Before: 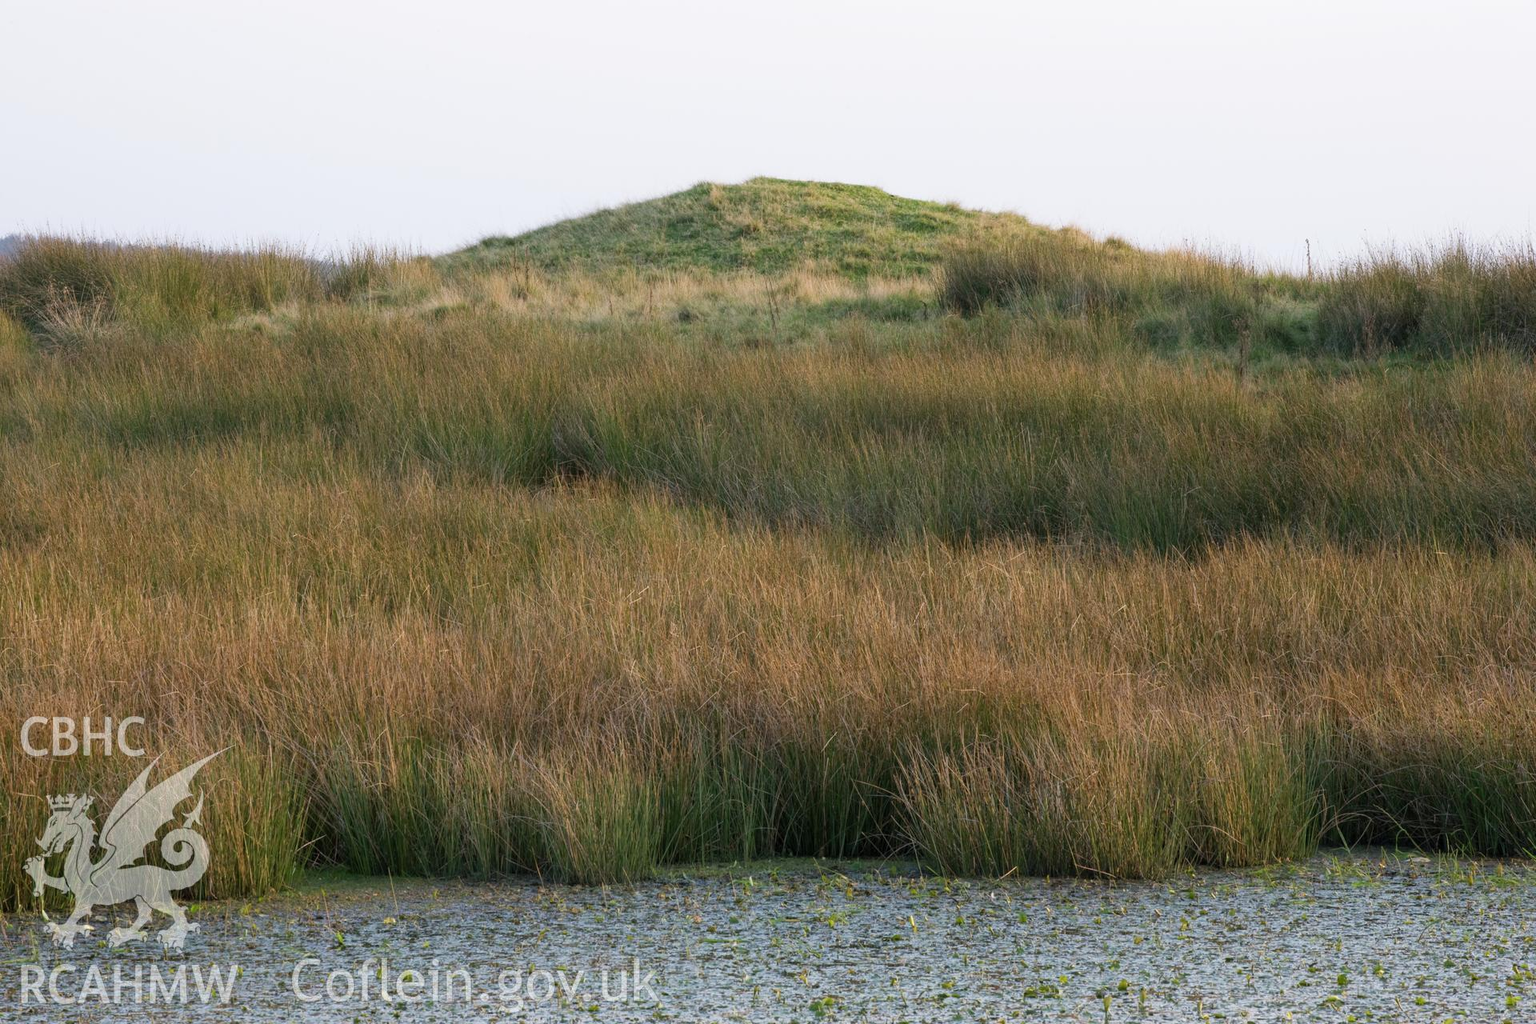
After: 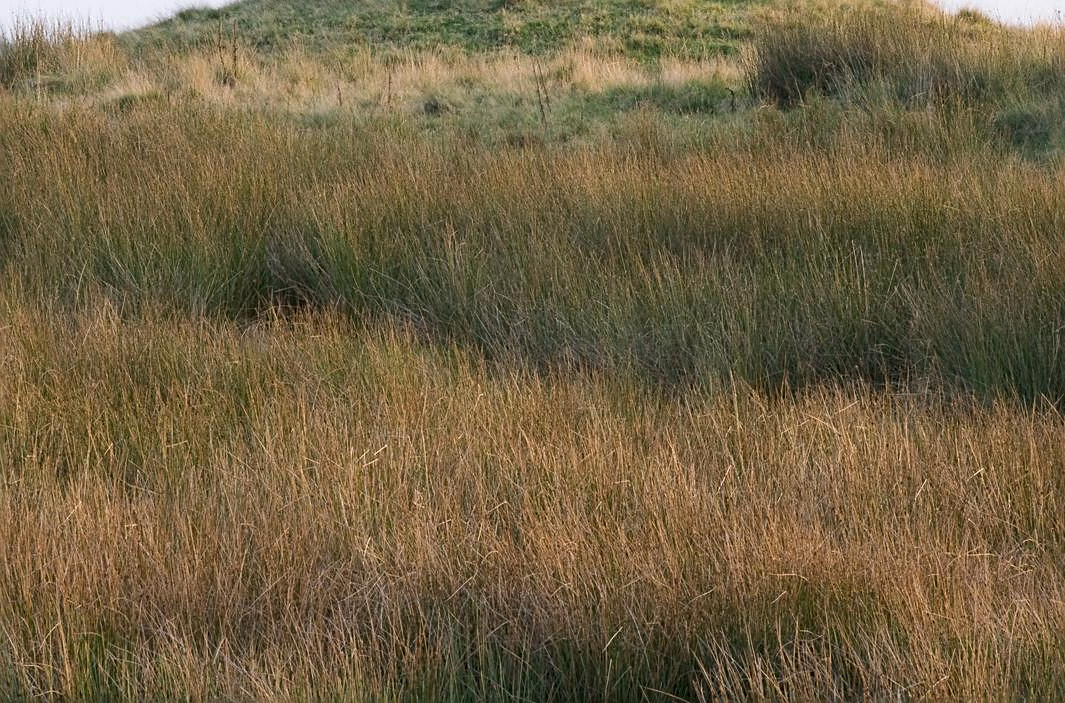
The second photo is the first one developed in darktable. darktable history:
crop and rotate: left 22.118%, top 22.539%, right 22.4%, bottom 22.465%
sharpen: on, module defaults
